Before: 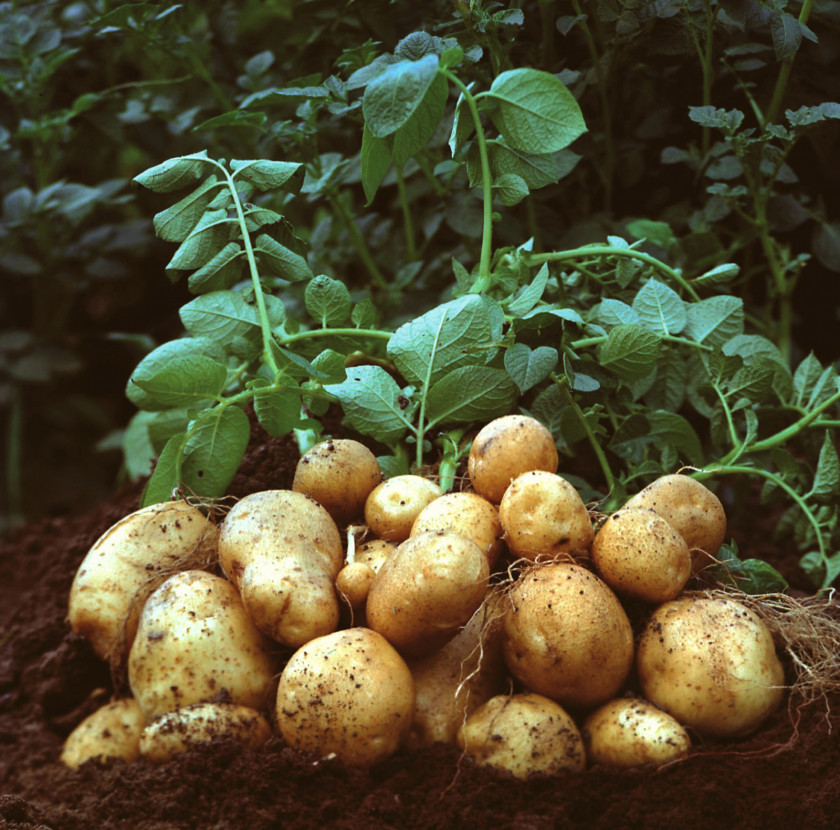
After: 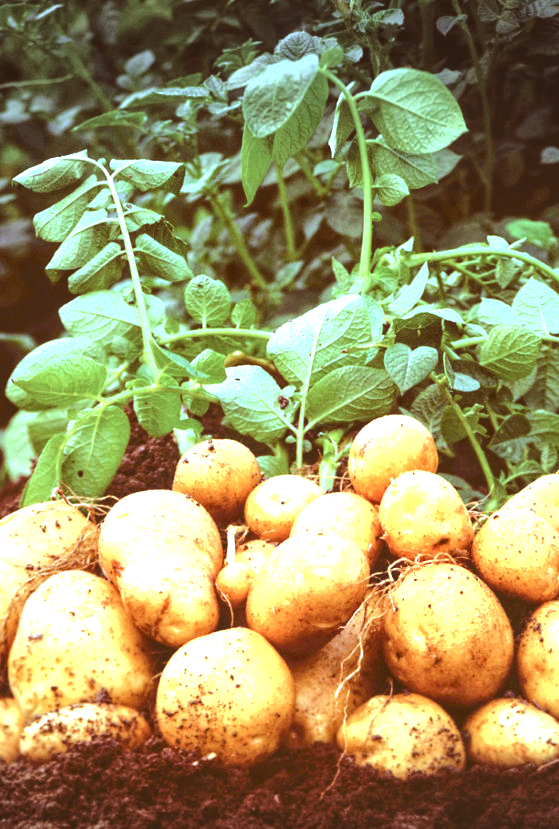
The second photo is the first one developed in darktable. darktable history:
crop and rotate: left 14.402%, right 18.982%
local contrast: highlights 91%, shadows 87%, detail 160%, midtone range 0.2
vignetting: fall-off start 100.17%, brightness -0.407, saturation -0.307, center (-0.036, 0.149), width/height ratio 1.306
exposure: black level correction 0.001, exposure 1.819 EV, compensate highlight preservation false
color balance rgb: shadows lift › luminance 0.338%, shadows lift › chroma 6.787%, shadows lift › hue 298.04°, perceptual saturation grading › global saturation 20%, perceptual saturation grading › highlights -25.421%, perceptual saturation grading › shadows 24.491%
tone curve: curves: ch0 [(0, 0) (0.003, 0.1) (0.011, 0.101) (0.025, 0.11) (0.044, 0.126) (0.069, 0.14) (0.1, 0.158) (0.136, 0.18) (0.177, 0.206) (0.224, 0.243) (0.277, 0.293) (0.335, 0.36) (0.399, 0.446) (0.468, 0.537) (0.543, 0.618) (0.623, 0.694) (0.709, 0.763) (0.801, 0.836) (0.898, 0.908) (1, 1)], color space Lab, independent channels, preserve colors none
